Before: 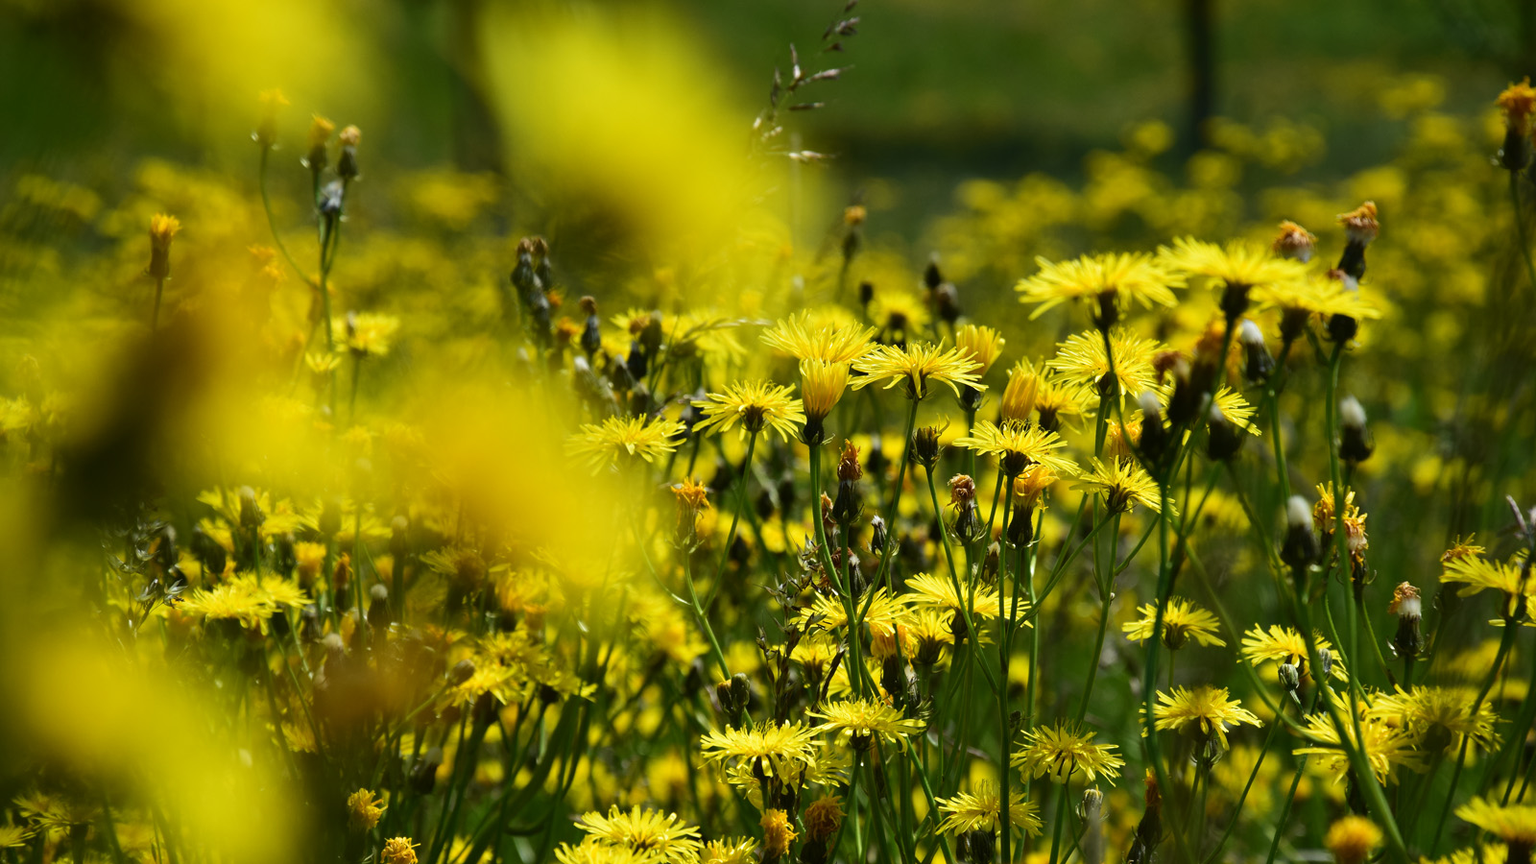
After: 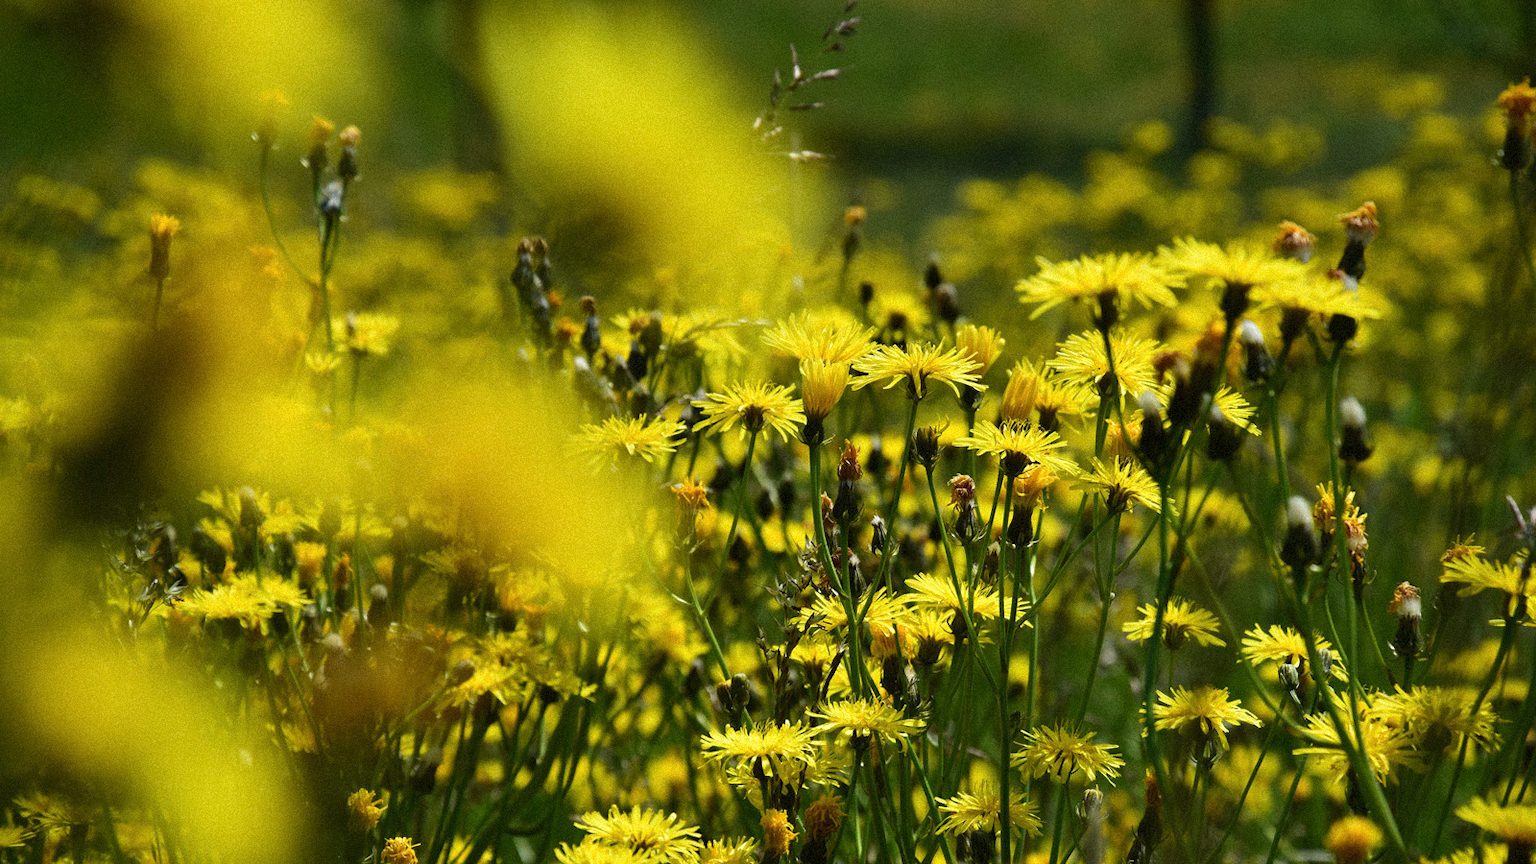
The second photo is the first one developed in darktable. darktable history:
shadows and highlights: shadows 12, white point adjustment 1.2, highlights -0.36, soften with gaussian
grain: mid-tones bias 0%
